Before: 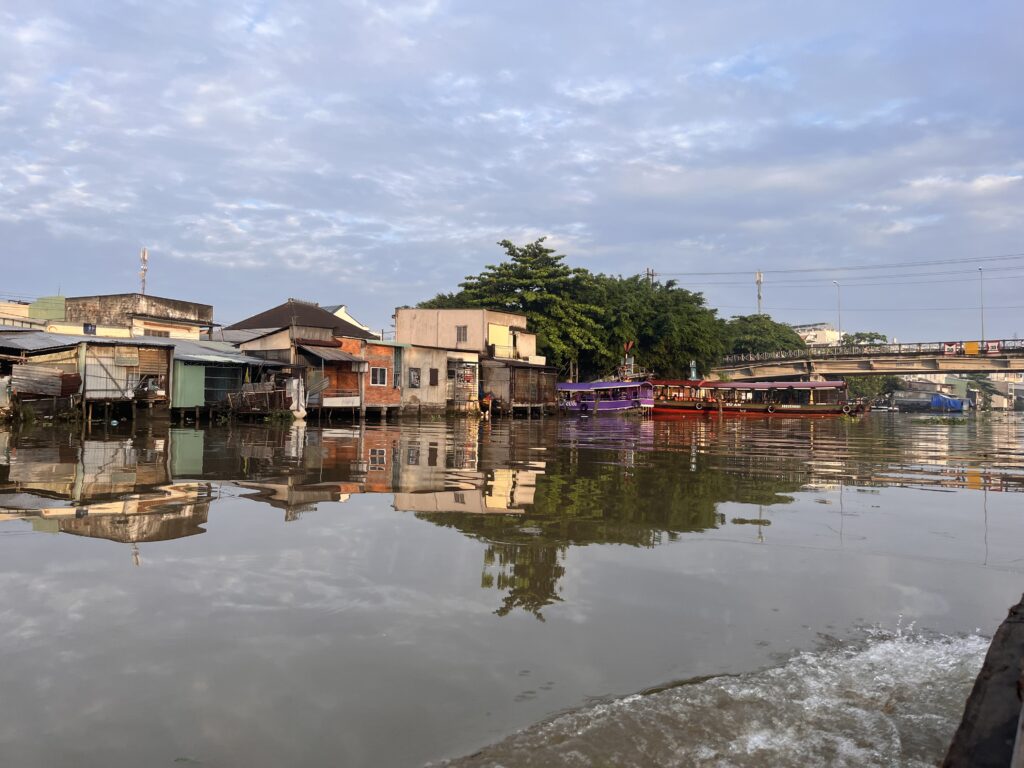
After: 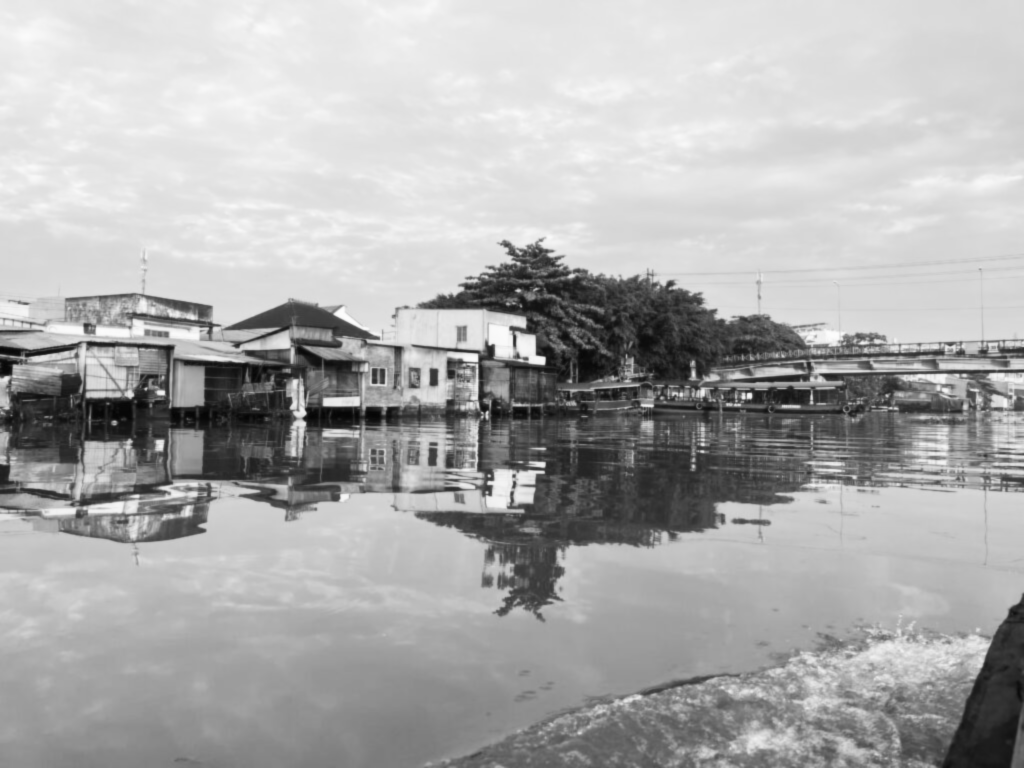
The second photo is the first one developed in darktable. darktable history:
lowpass: radius 0.76, contrast 1.56, saturation 0, unbound 0
monochrome: on, module defaults
contrast brightness saturation: brightness 0.18, saturation -0.5
